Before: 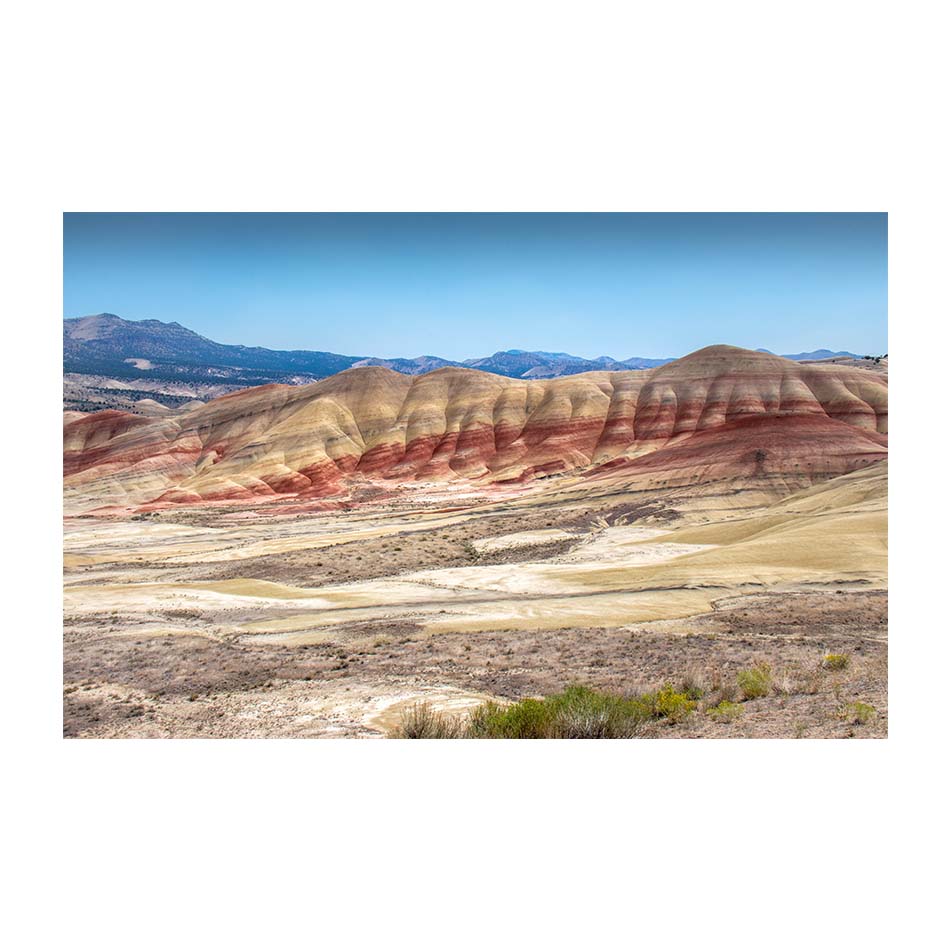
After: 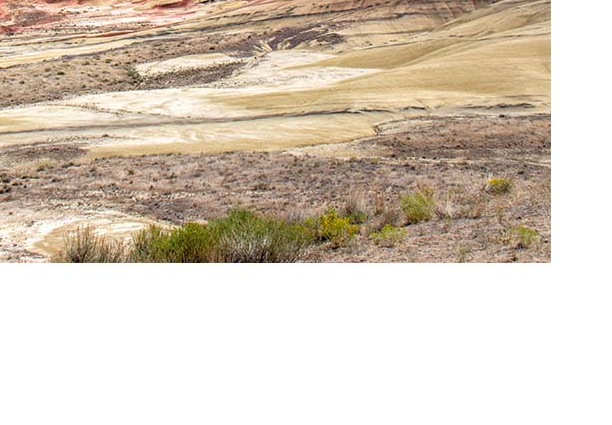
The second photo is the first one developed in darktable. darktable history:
tone equalizer: -8 EV -0.55 EV
crop and rotate: left 35.509%, top 50.238%, bottom 4.934%
